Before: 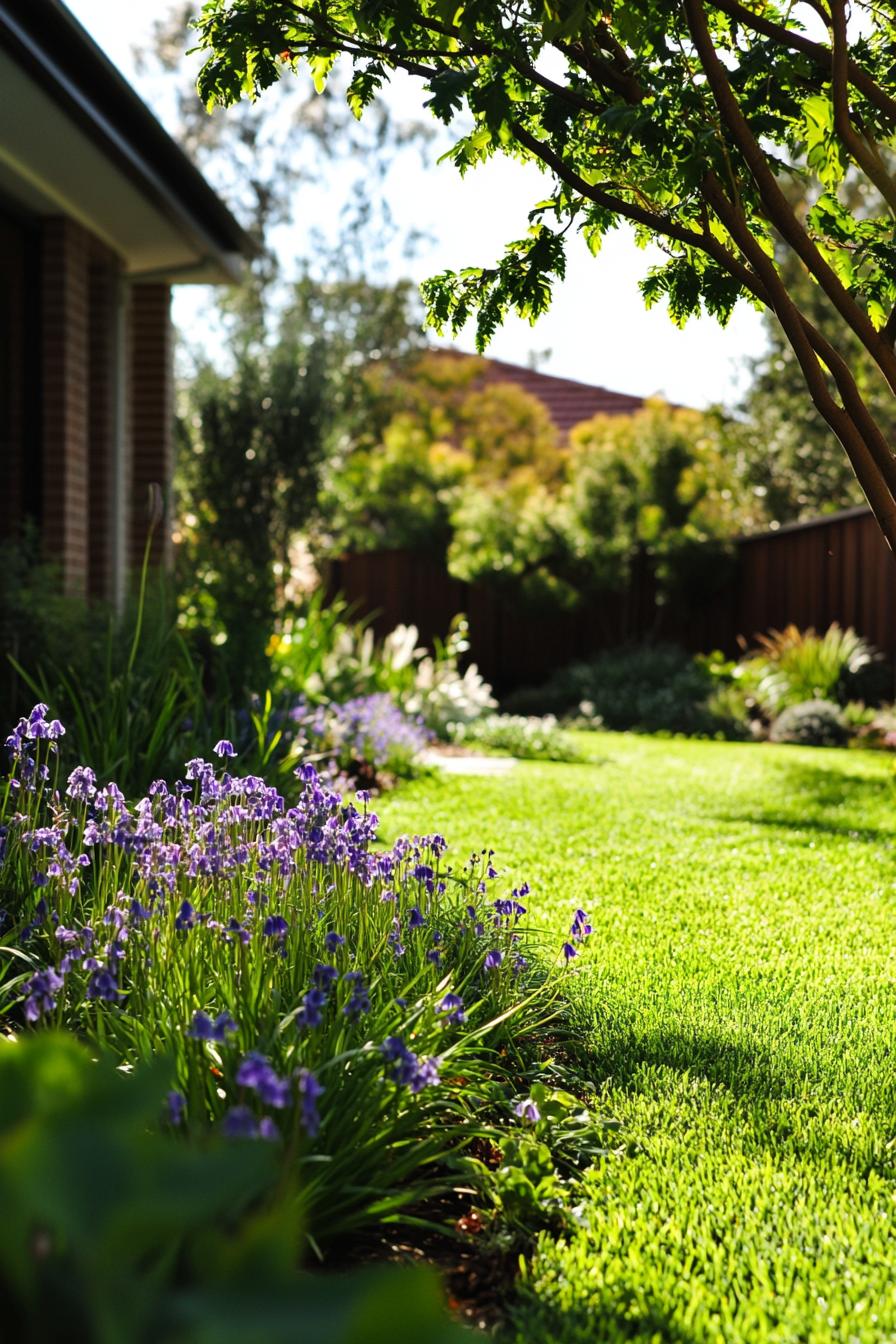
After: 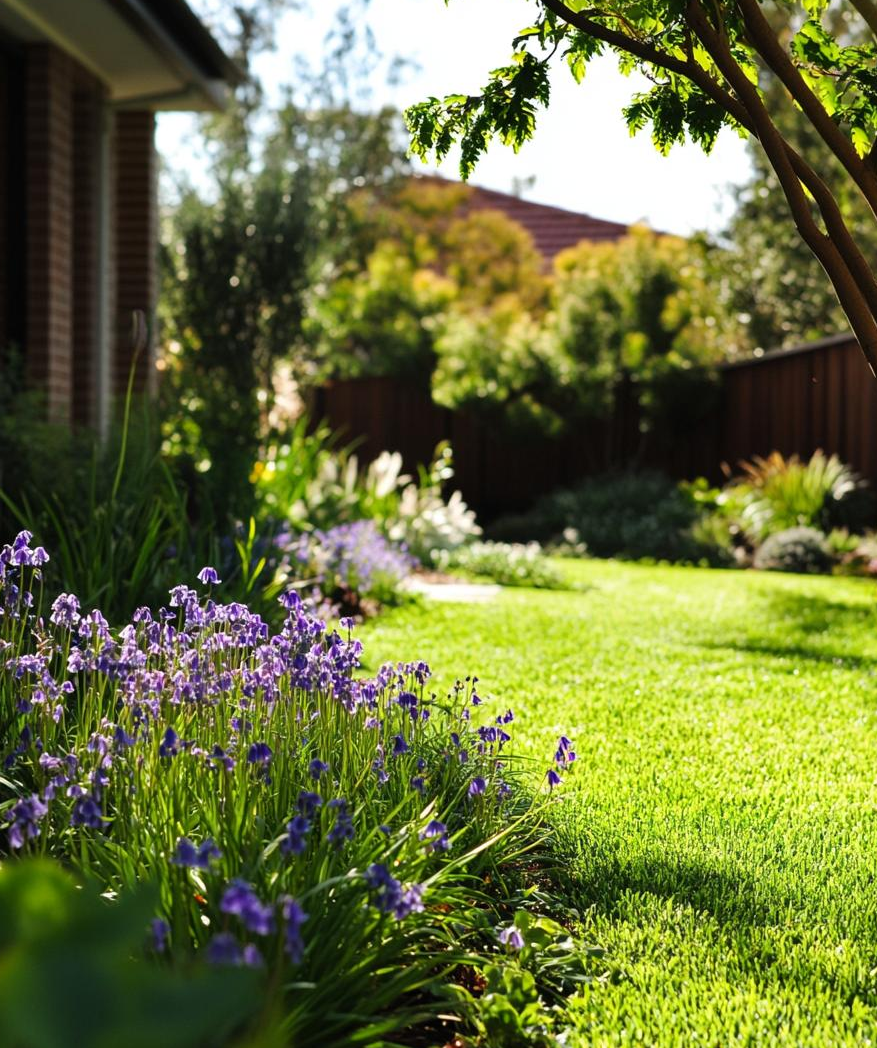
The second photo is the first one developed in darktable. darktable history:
crop and rotate: left 1.85%, top 12.889%, right 0.238%, bottom 9.125%
